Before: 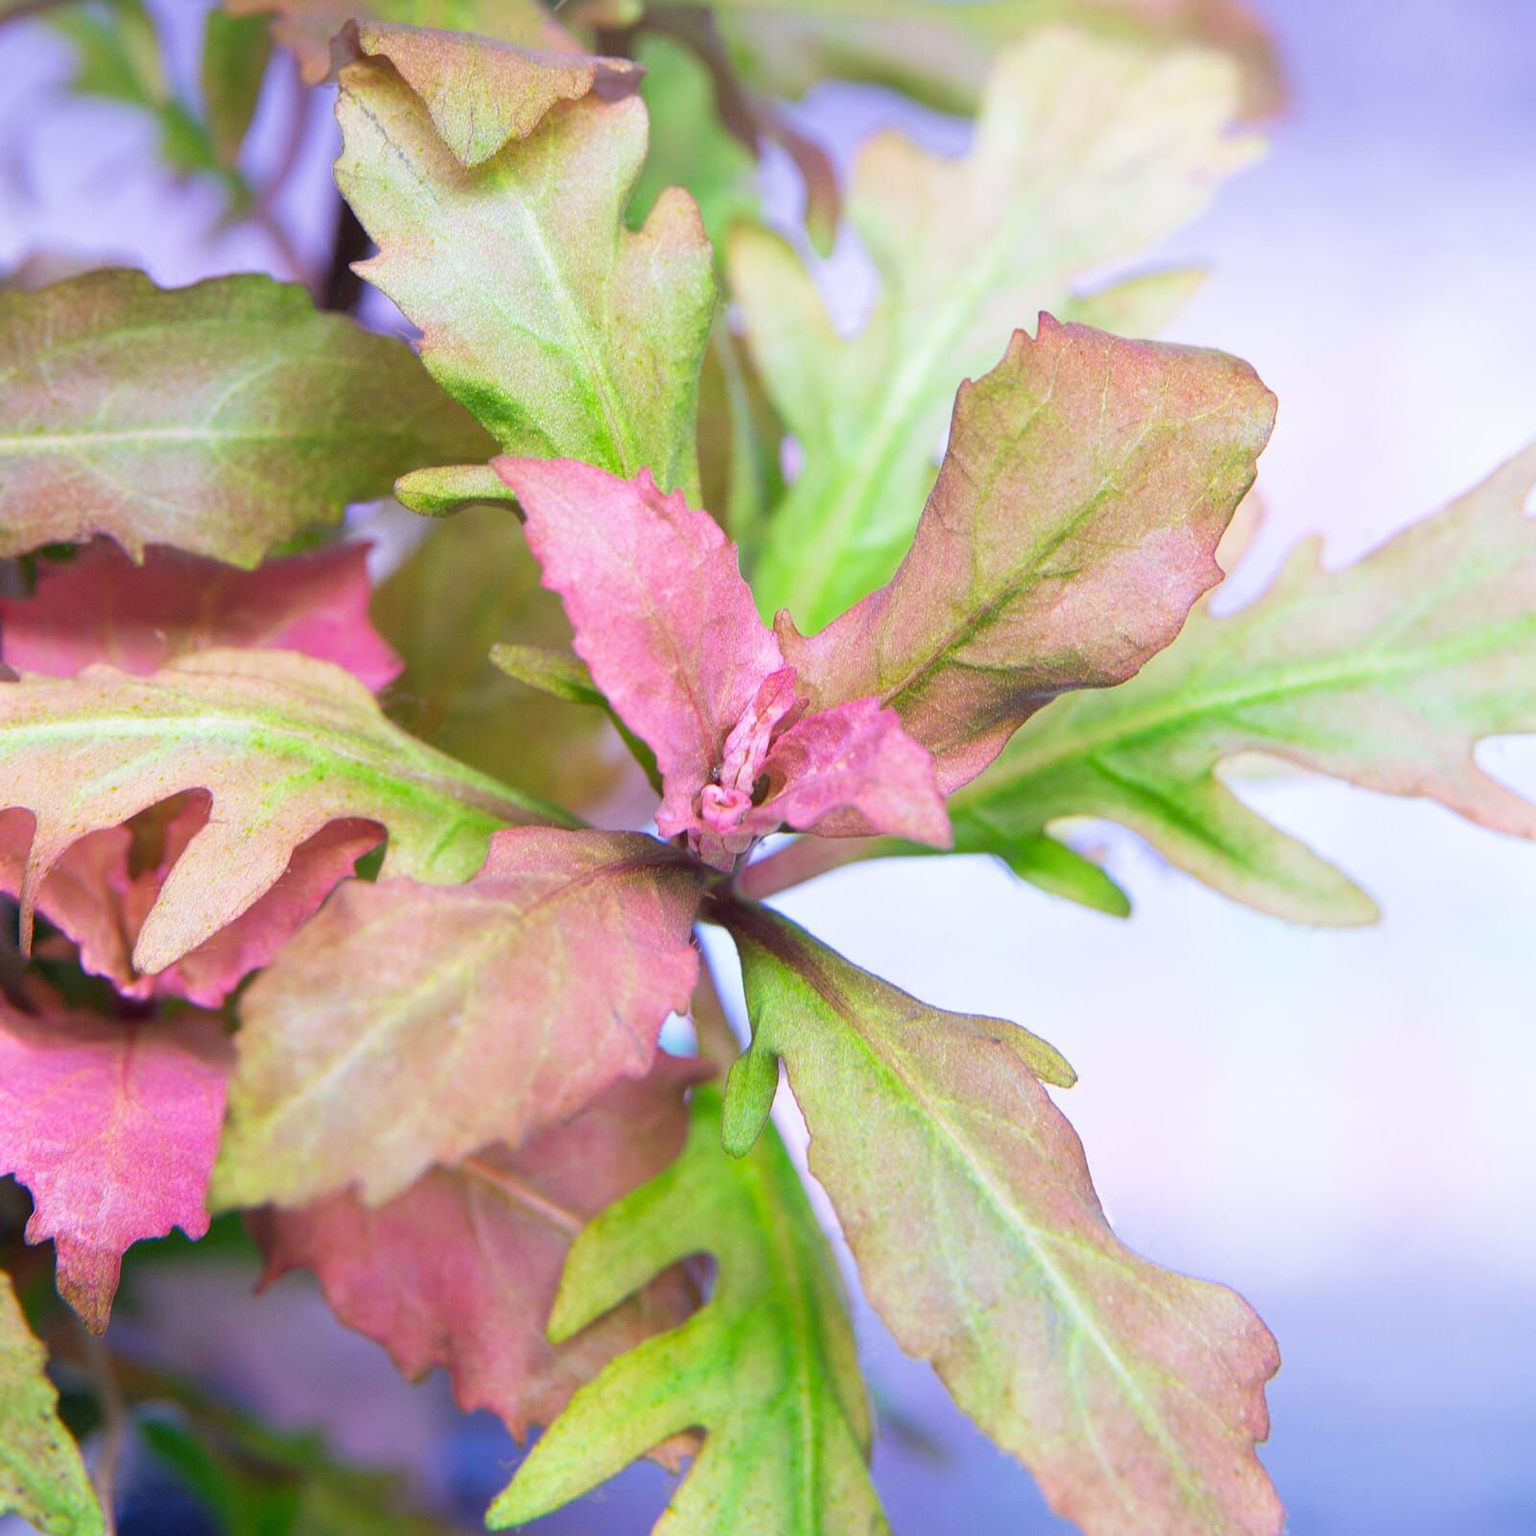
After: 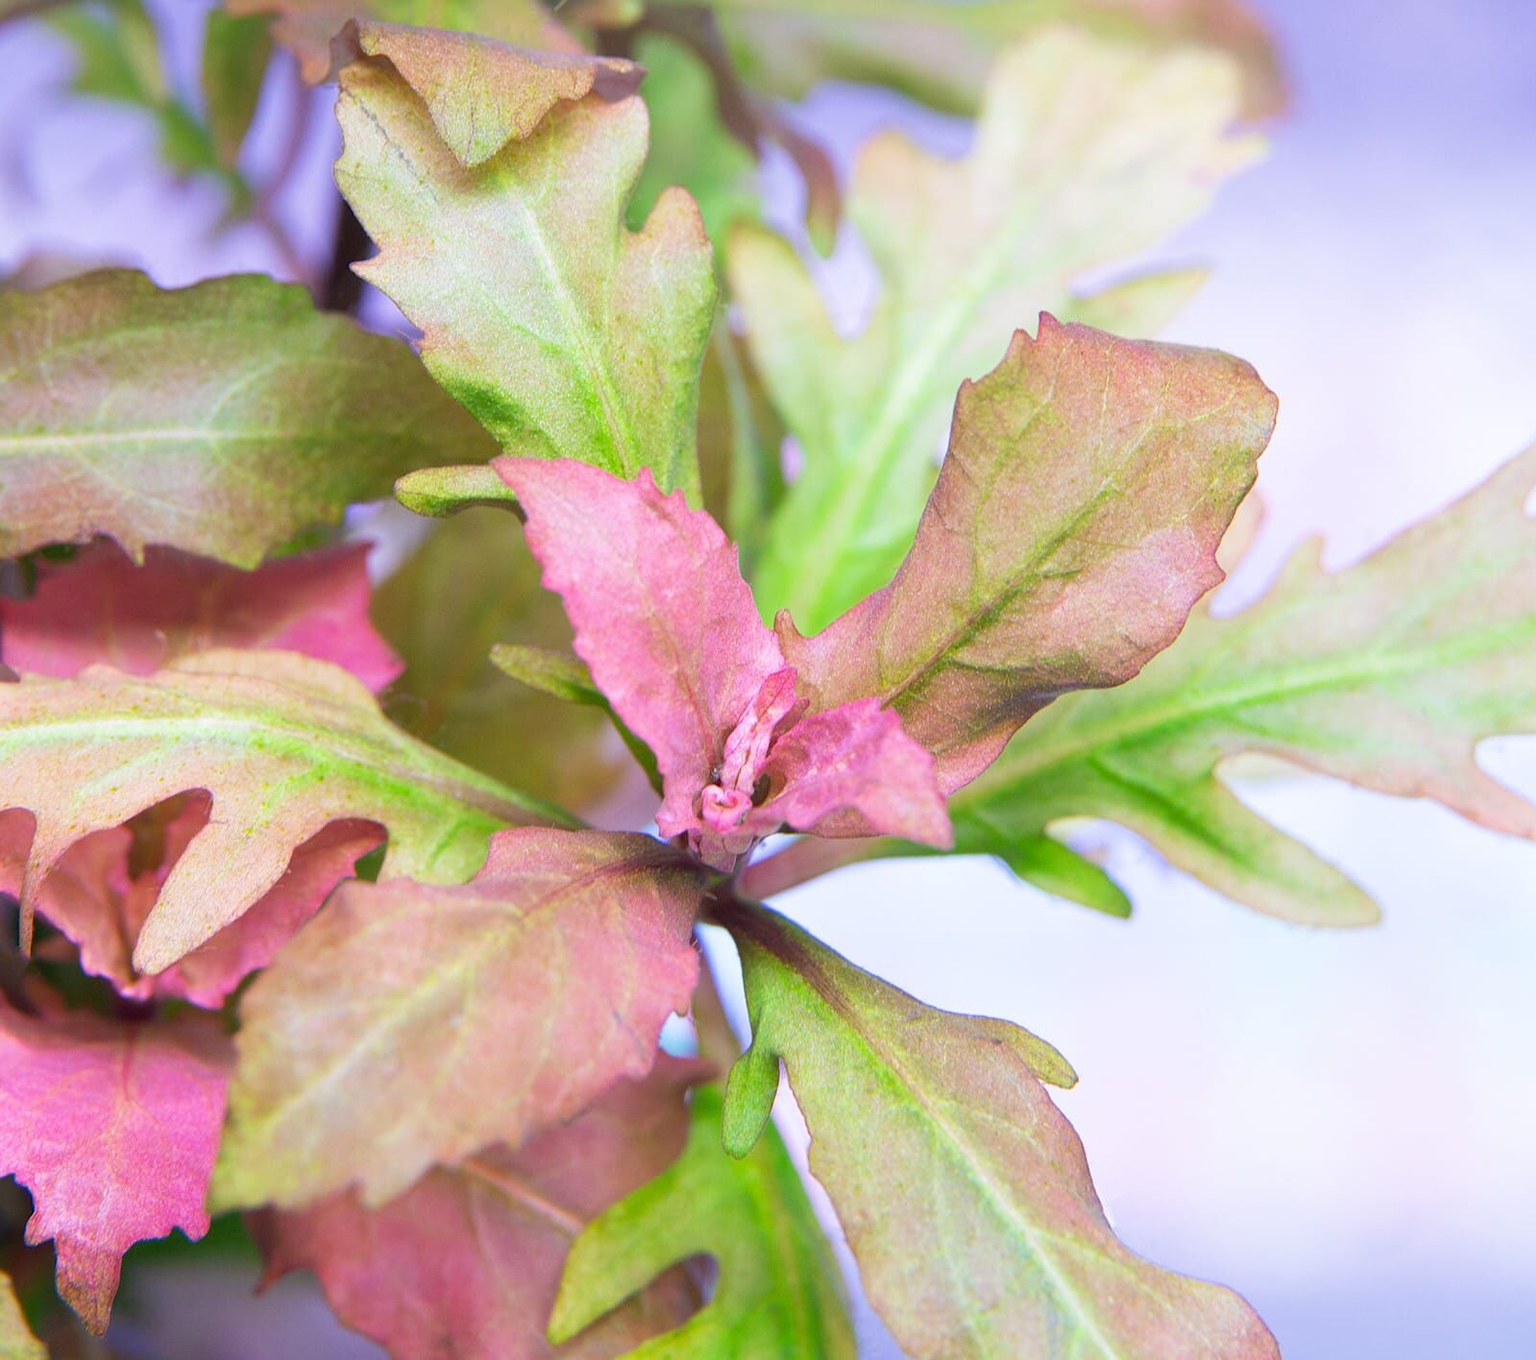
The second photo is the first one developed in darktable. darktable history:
crop and rotate: top 0%, bottom 11.456%
